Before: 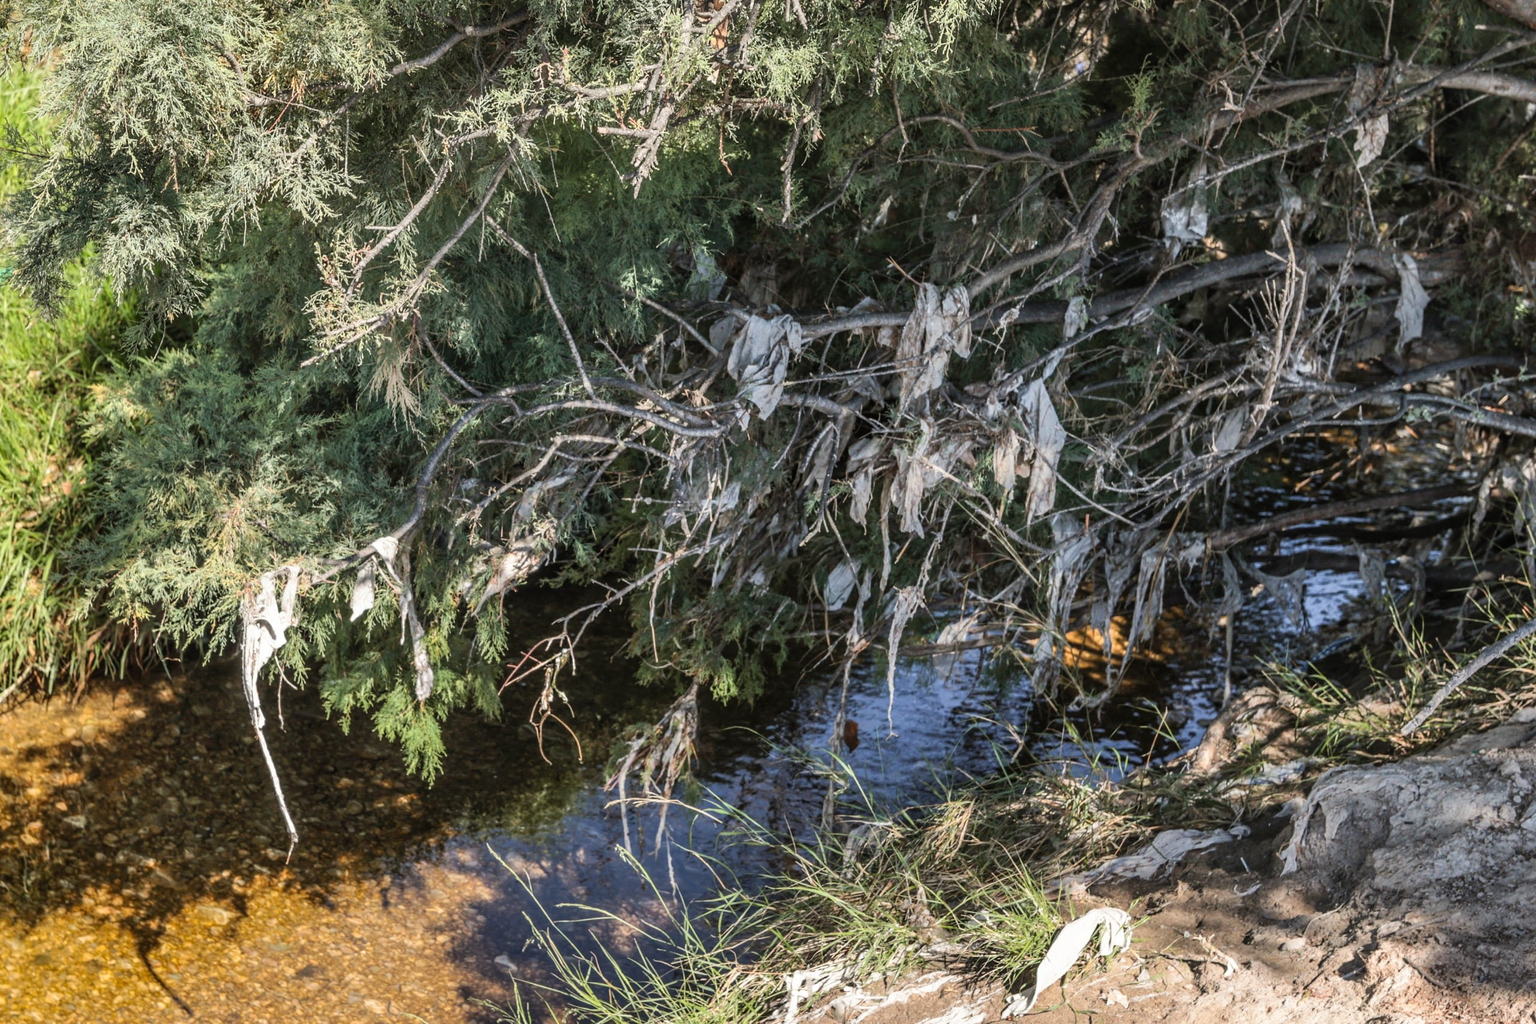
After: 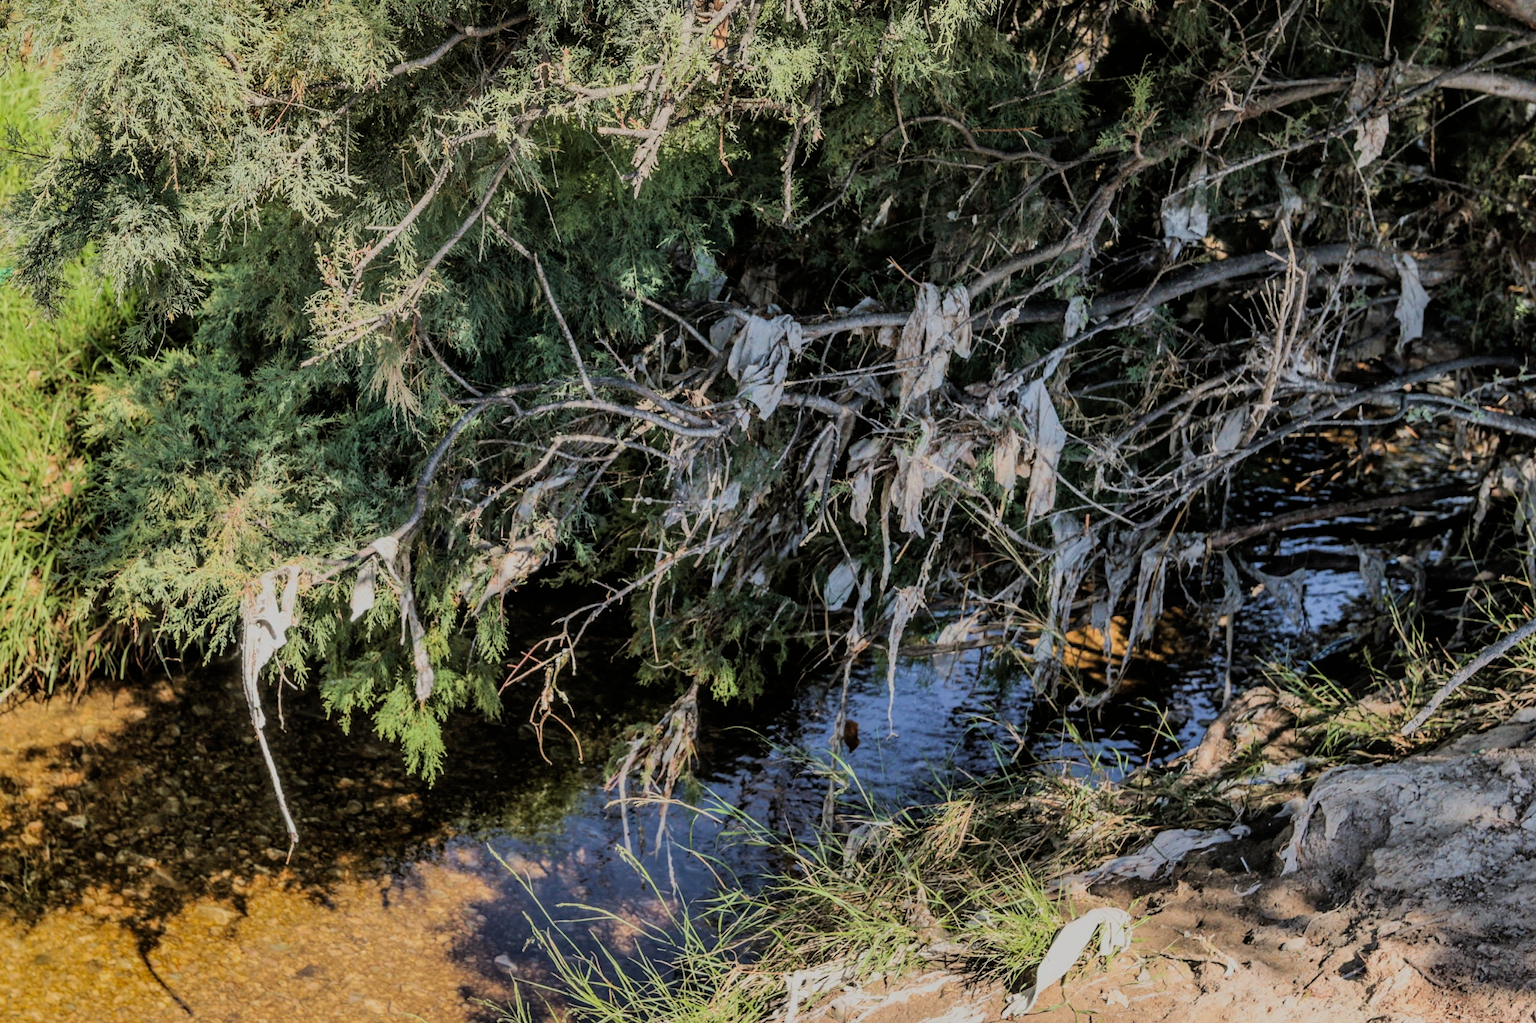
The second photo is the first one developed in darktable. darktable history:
velvia: on, module defaults
filmic rgb: black relative exposure -6.15 EV, white relative exposure 6.96 EV, hardness 2.23, color science v6 (2022)
